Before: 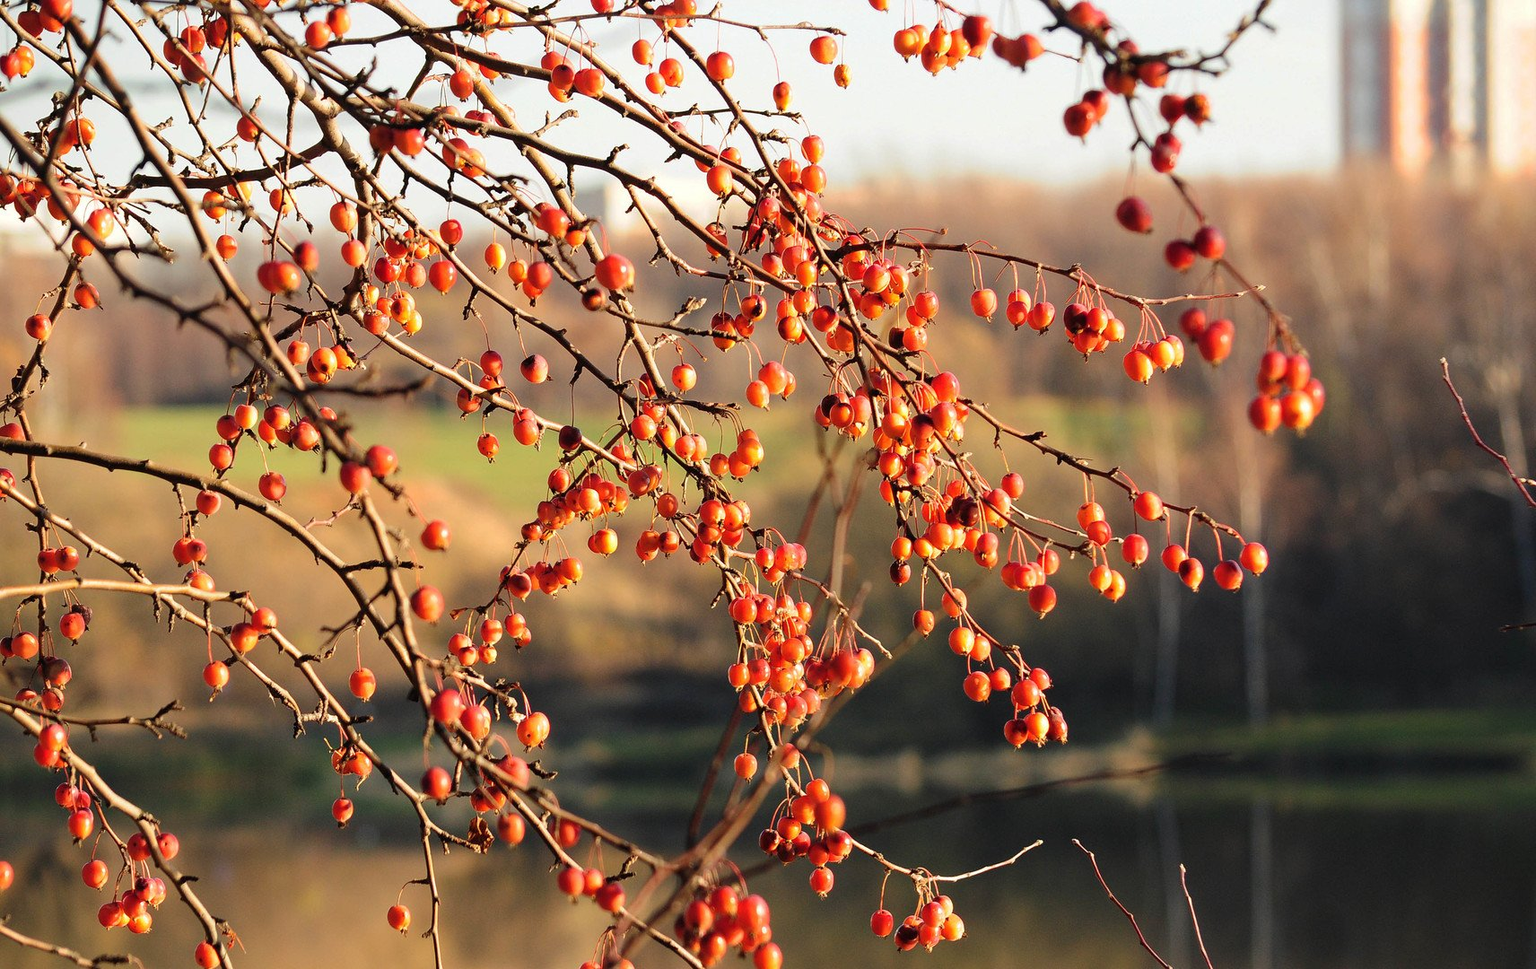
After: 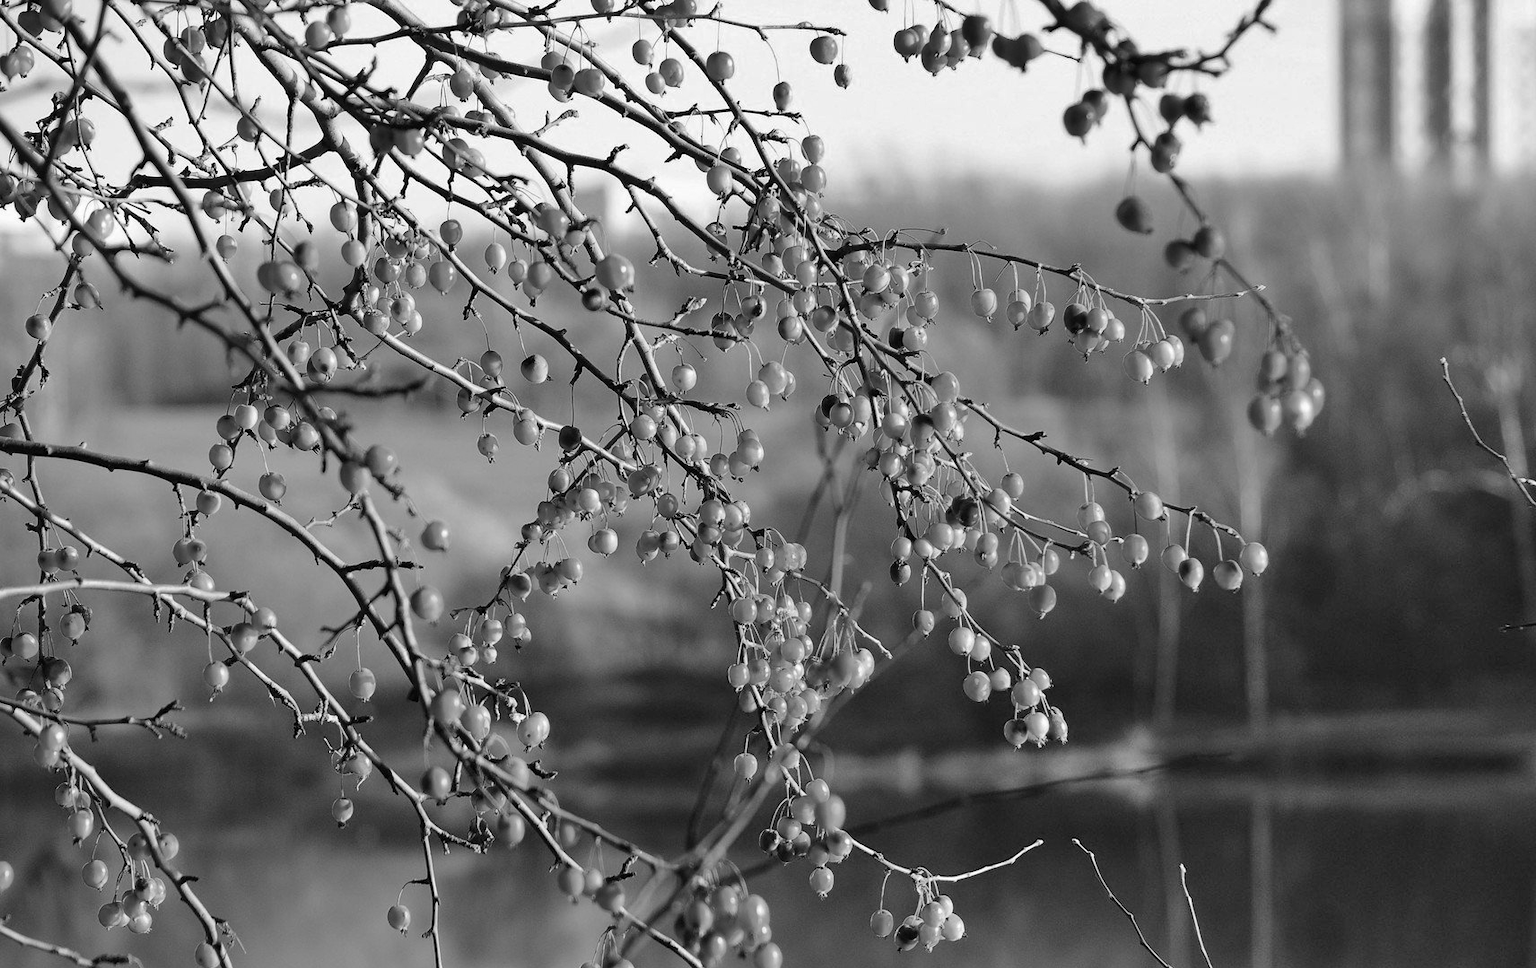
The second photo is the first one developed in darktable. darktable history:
white balance: red 0.967, blue 1.119, emerald 0.756
color balance rgb: global vibrance 20%
exposure: compensate highlight preservation false
shadows and highlights: highlights color adjustment 0%, low approximation 0.01, soften with gaussian
monochrome: a 0, b 0, size 0.5, highlights 0.57
color calibration: output gray [0.21, 0.42, 0.37, 0], gray › normalize channels true, illuminant same as pipeline (D50), adaptation XYZ, x 0.346, y 0.359, gamut compression 0
